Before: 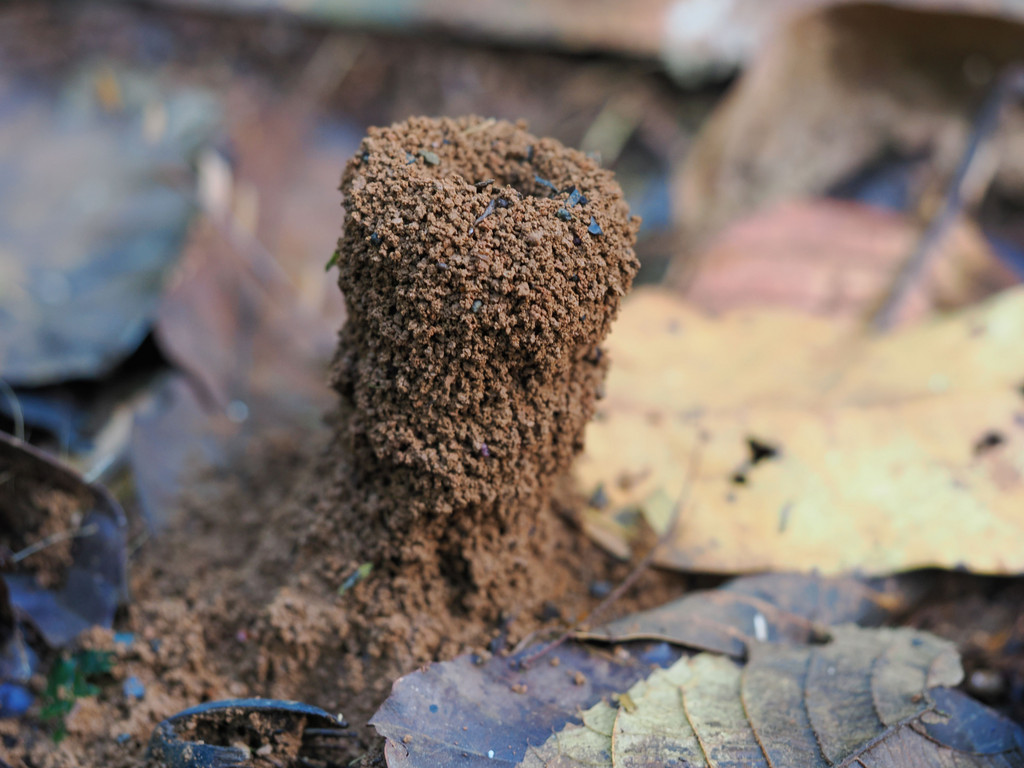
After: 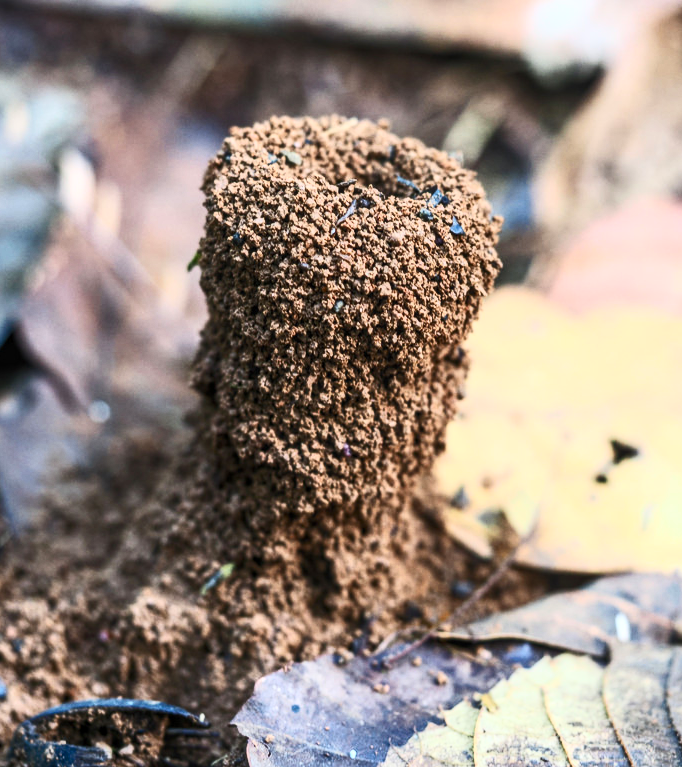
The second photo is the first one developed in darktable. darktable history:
local contrast: on, module defaults
crop and rotate: left 13.537%, right 19.796%
contrast brightness saturation: contrast 0.62, brightness 0.34, saturation 0.14
color correction: saturation 0.98
